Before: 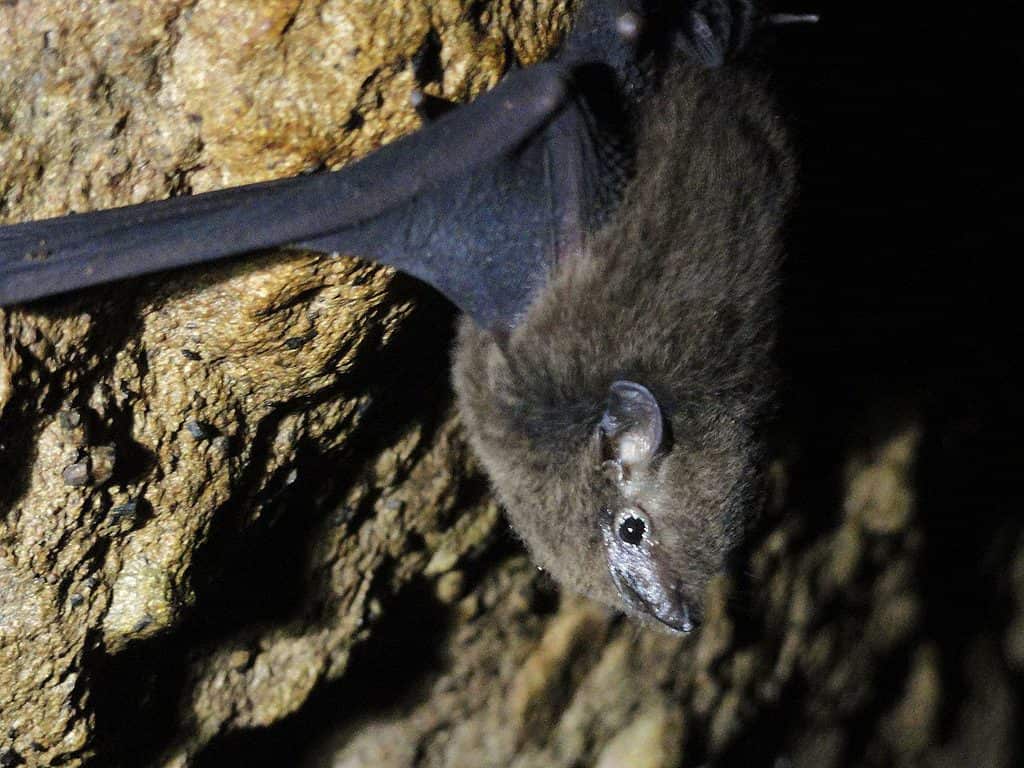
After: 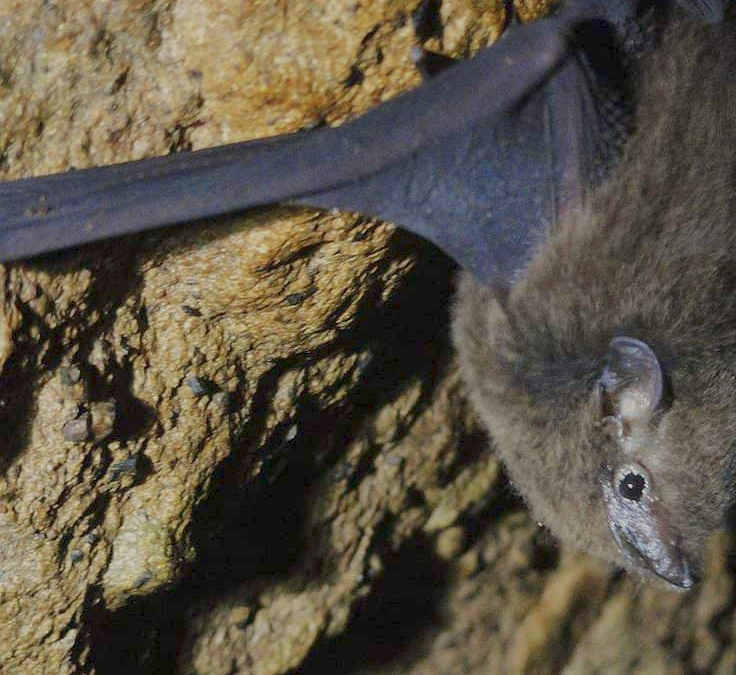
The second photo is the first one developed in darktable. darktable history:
crop: top 5.803%, right 27.864%, bottom 5.804%
color balance rgb: contrast -30%
white balance: red 1.009, blue 0.985
